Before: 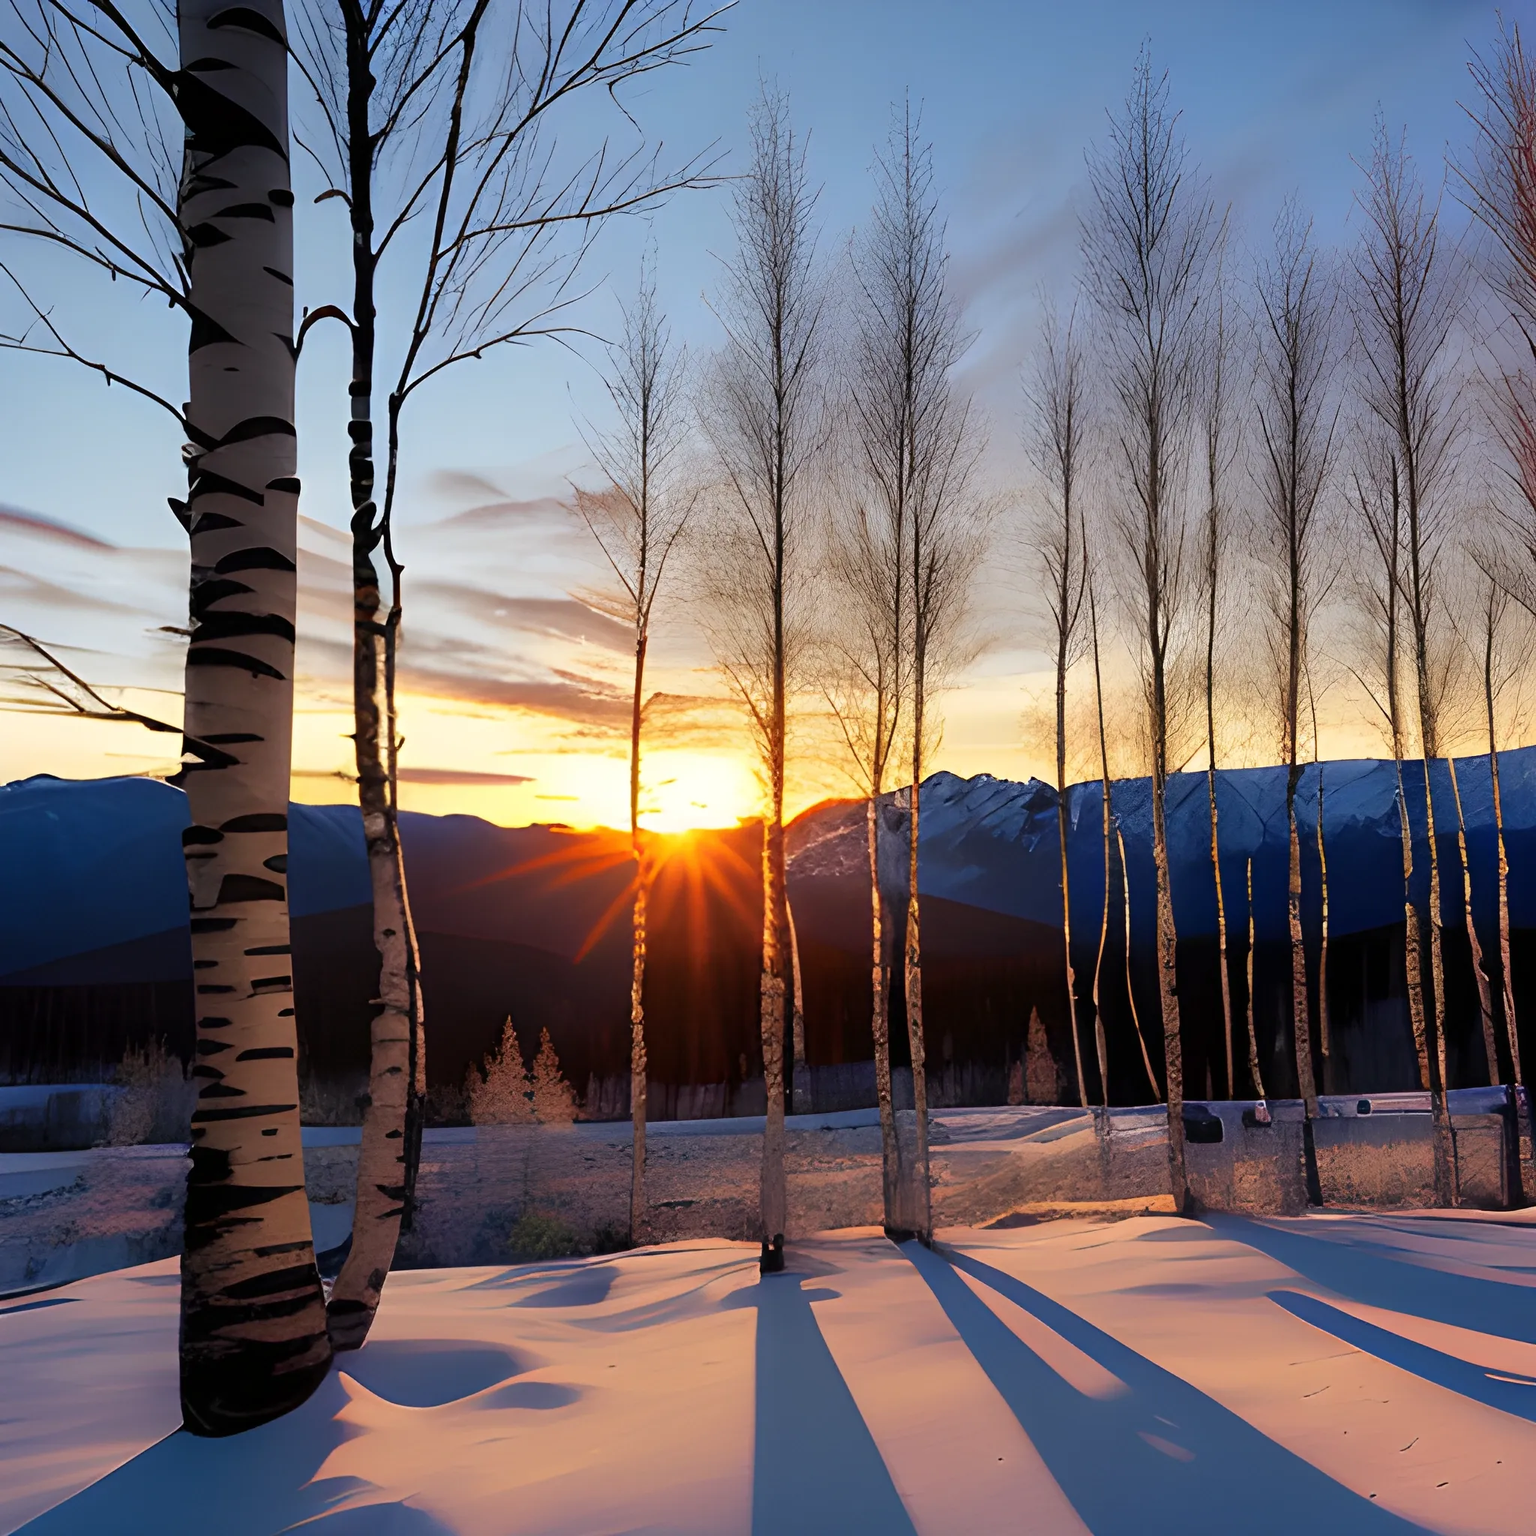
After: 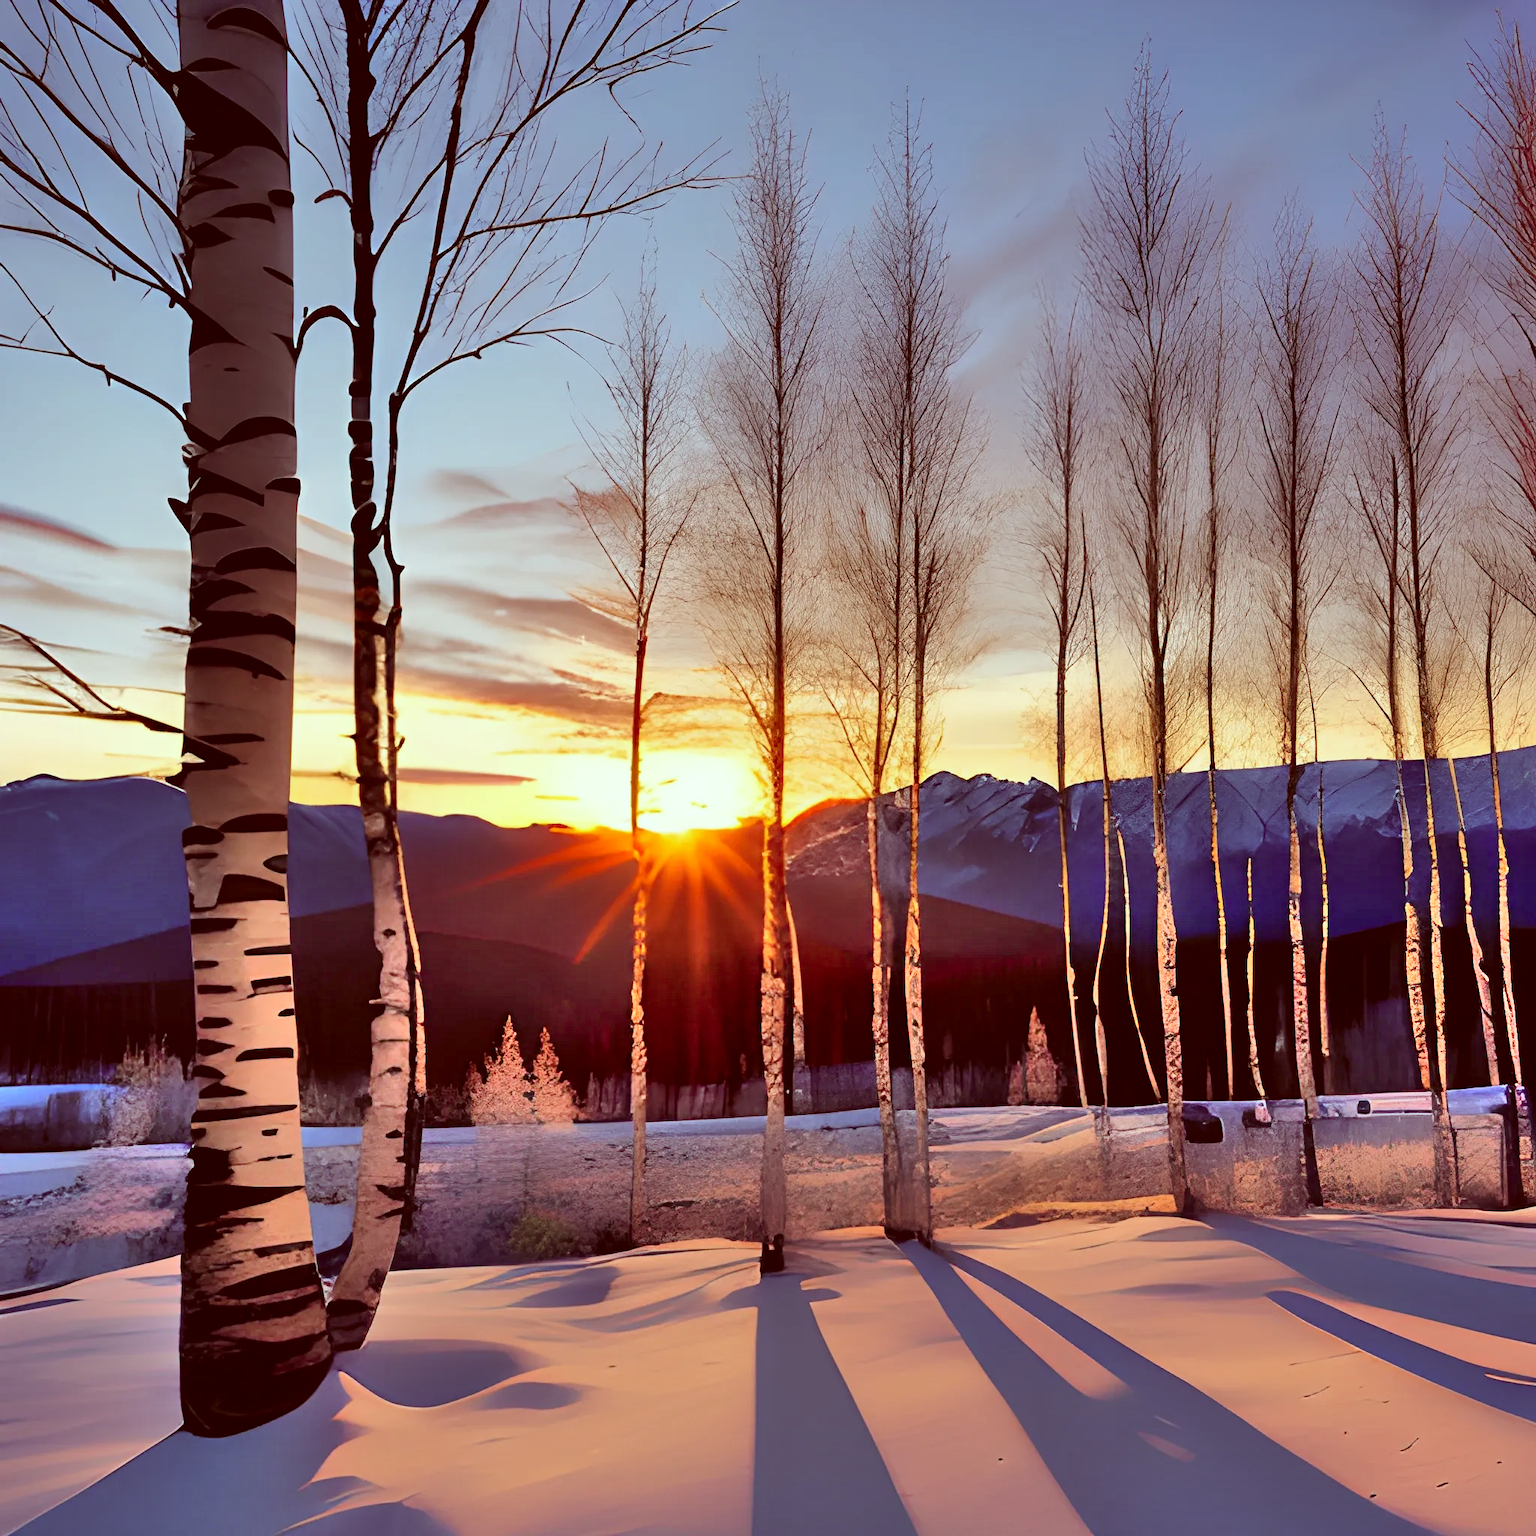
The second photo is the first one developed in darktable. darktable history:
shadows and highlights: shadows 76.85, highlights -25.41, shadows color adjustment 99.16%, highlights color adjustment 0.884%, soften with gaussian
color correction: highlights a* -7, highlights b* -0.174, shadows a* 20.53, shadows b* 11.61
